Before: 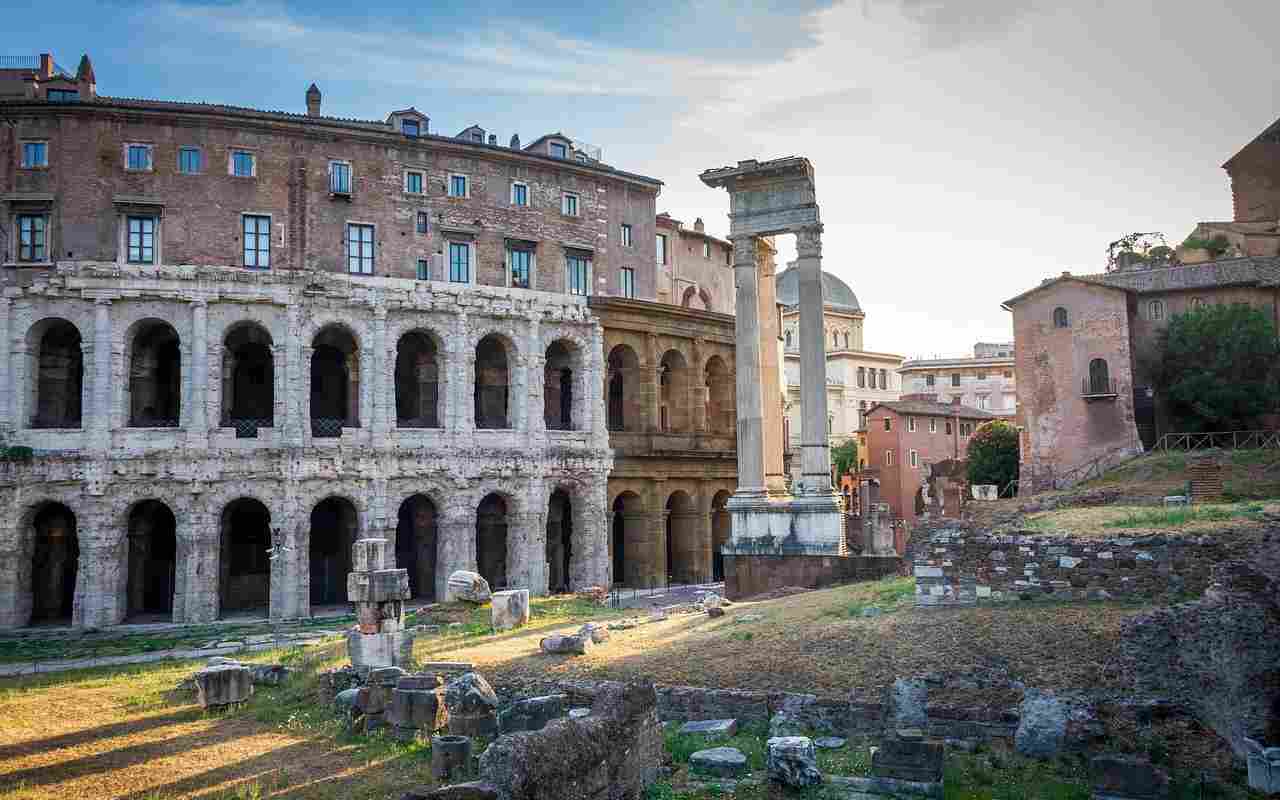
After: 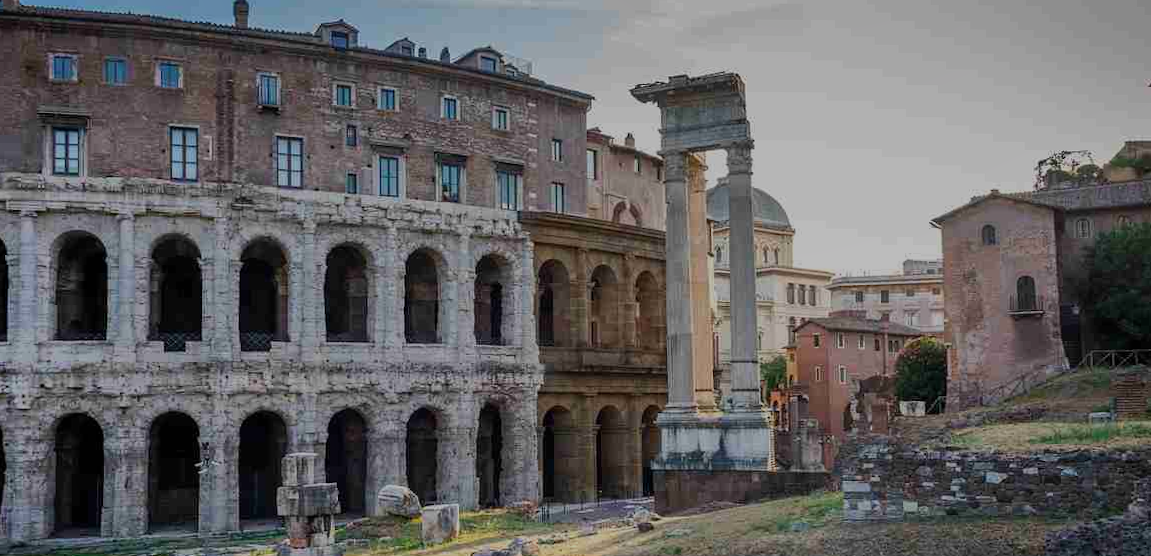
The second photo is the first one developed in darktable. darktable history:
exposure: exposure -1 EV, compensate highlight preservation false
shadows and highlights: radius 264.75, soften with gaussian
crop: left 5.596%, top 10.314%, right 3.534%, bottom 19.395%
rotate and perspective: rotation 0.174°, lens shift (vertical) 0.013, lens shift (horizontal) 0.019, shear 0.001, automatic cropping original format, crop left 0.007, crop right 0.991, crop top 0.016, crop bottom 0.997
